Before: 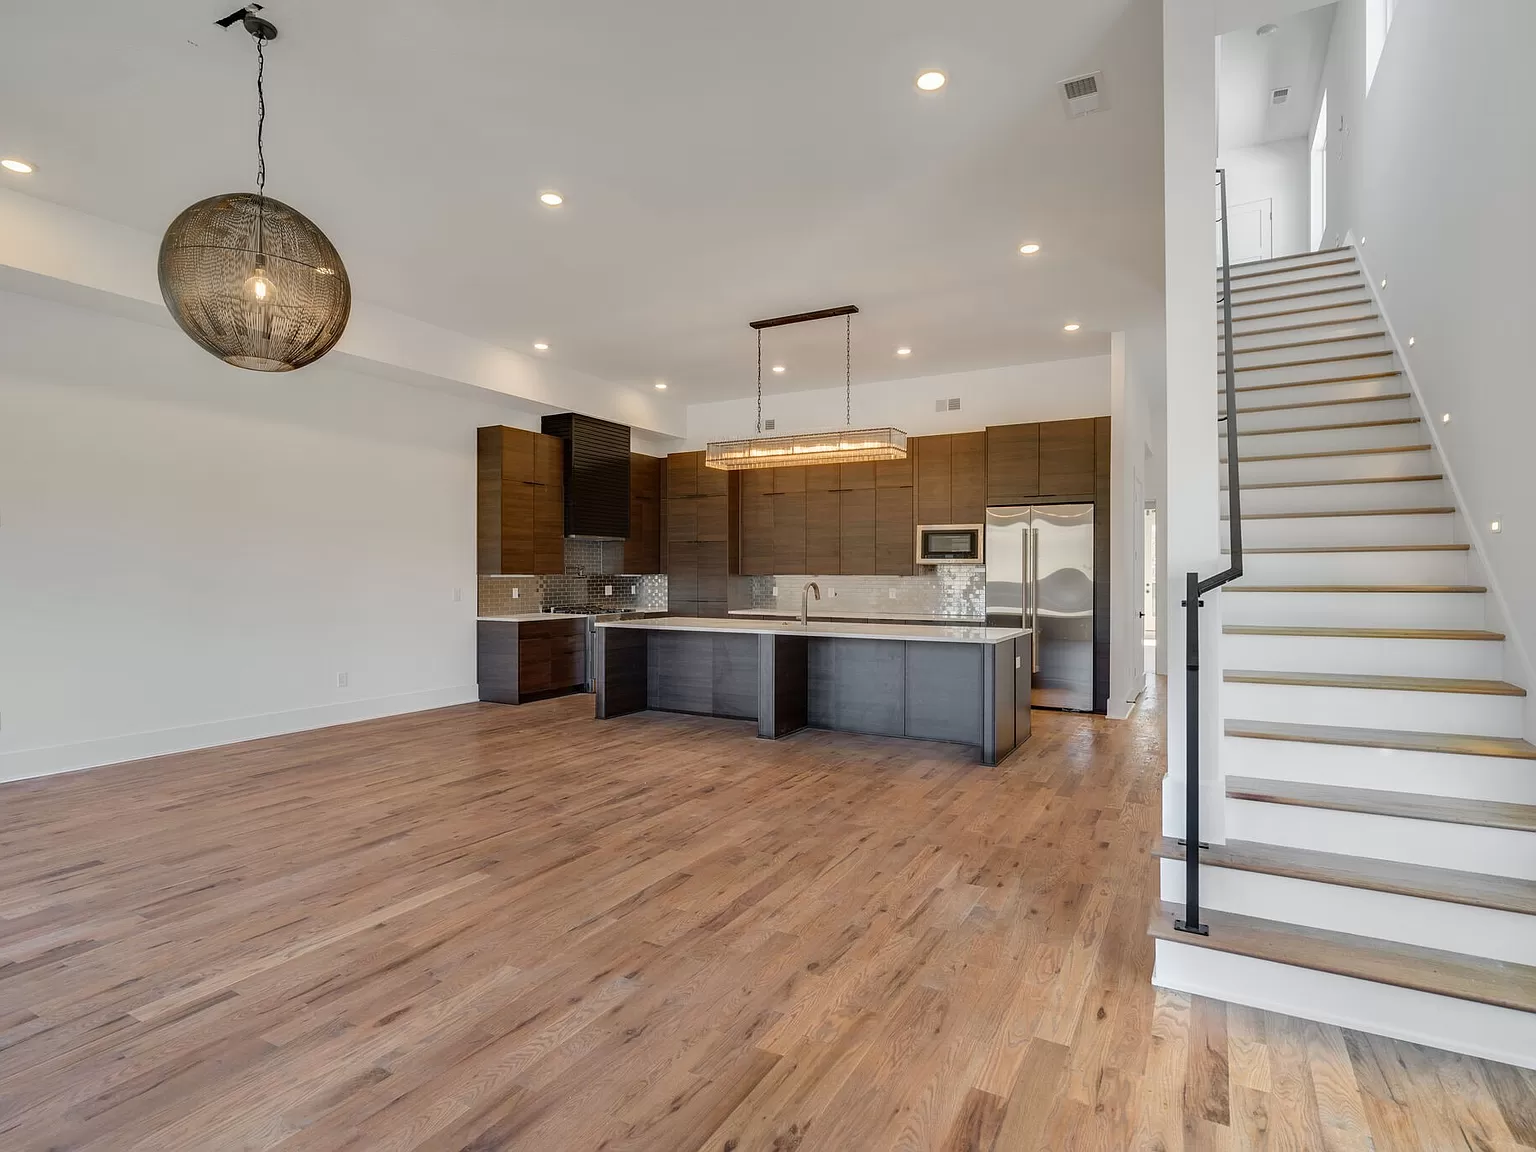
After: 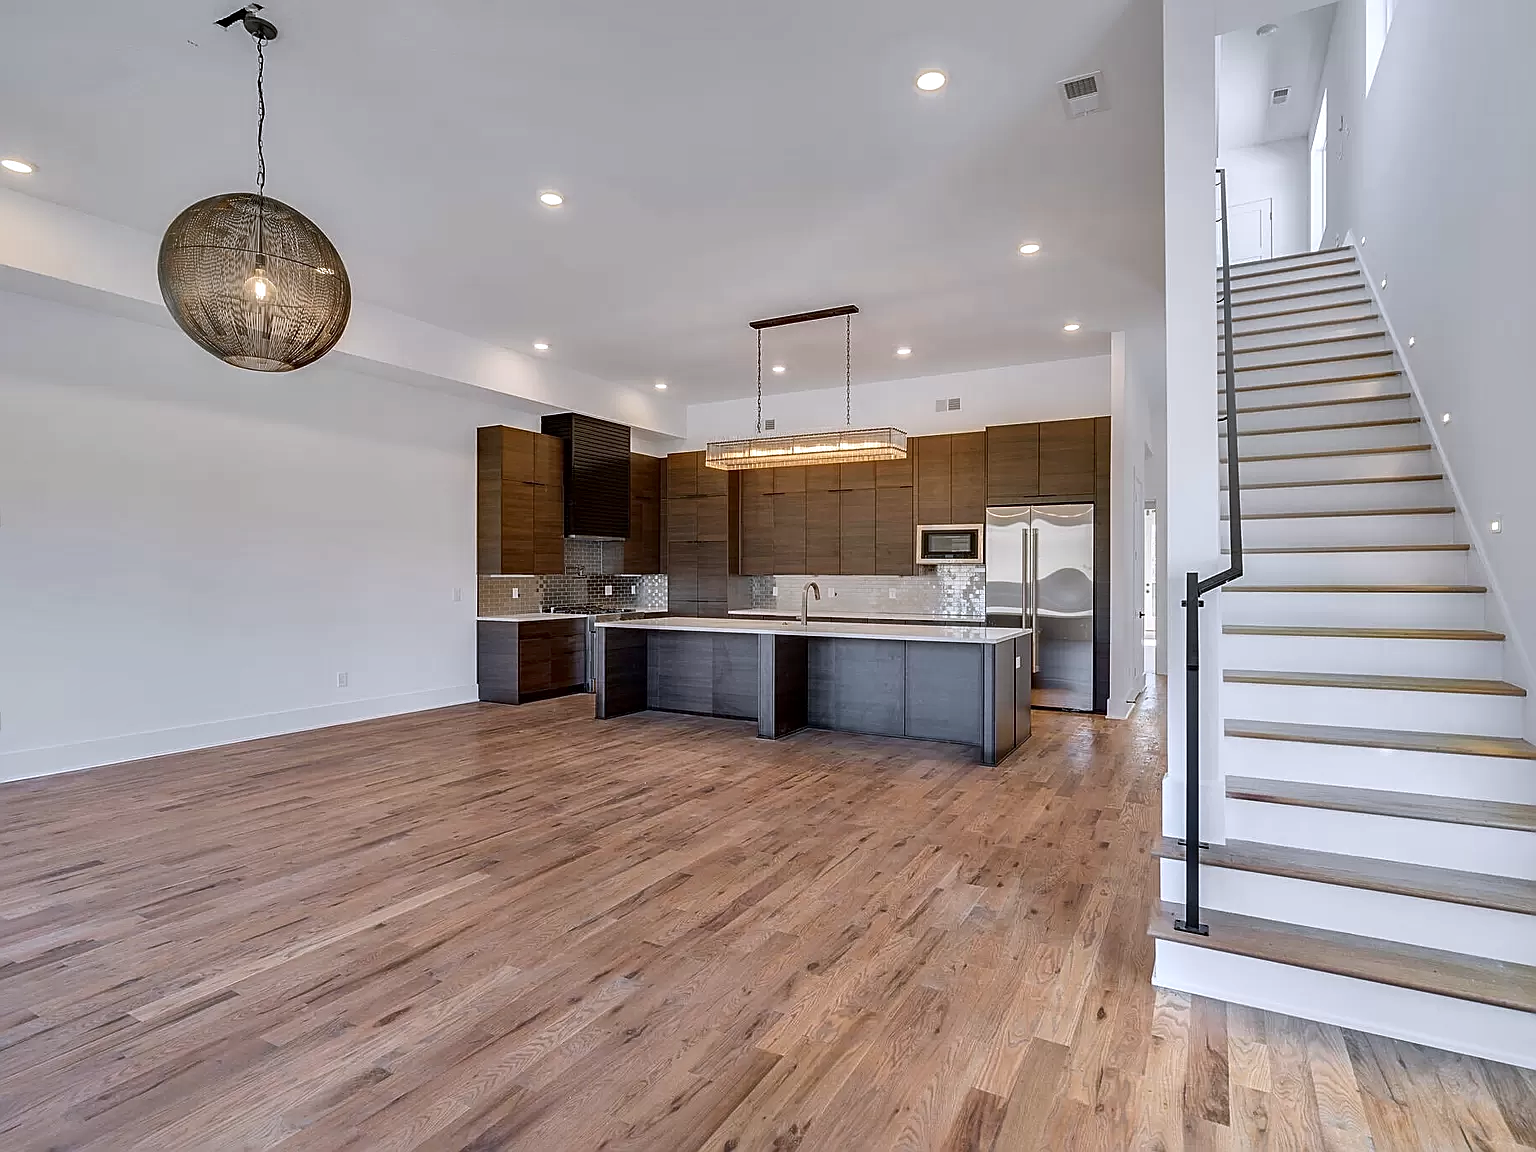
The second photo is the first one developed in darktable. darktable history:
color calibration: gray › normalize channels true, illuminant as shot in camera, x 0.358, y 0.373, temperature 4628.91 K, gamut compression 0.028
sharpen: on, module defaults
local contrast: mode bilateral grid, contrast 21, coarseness 50, detail 132%, midtone range 0.2
